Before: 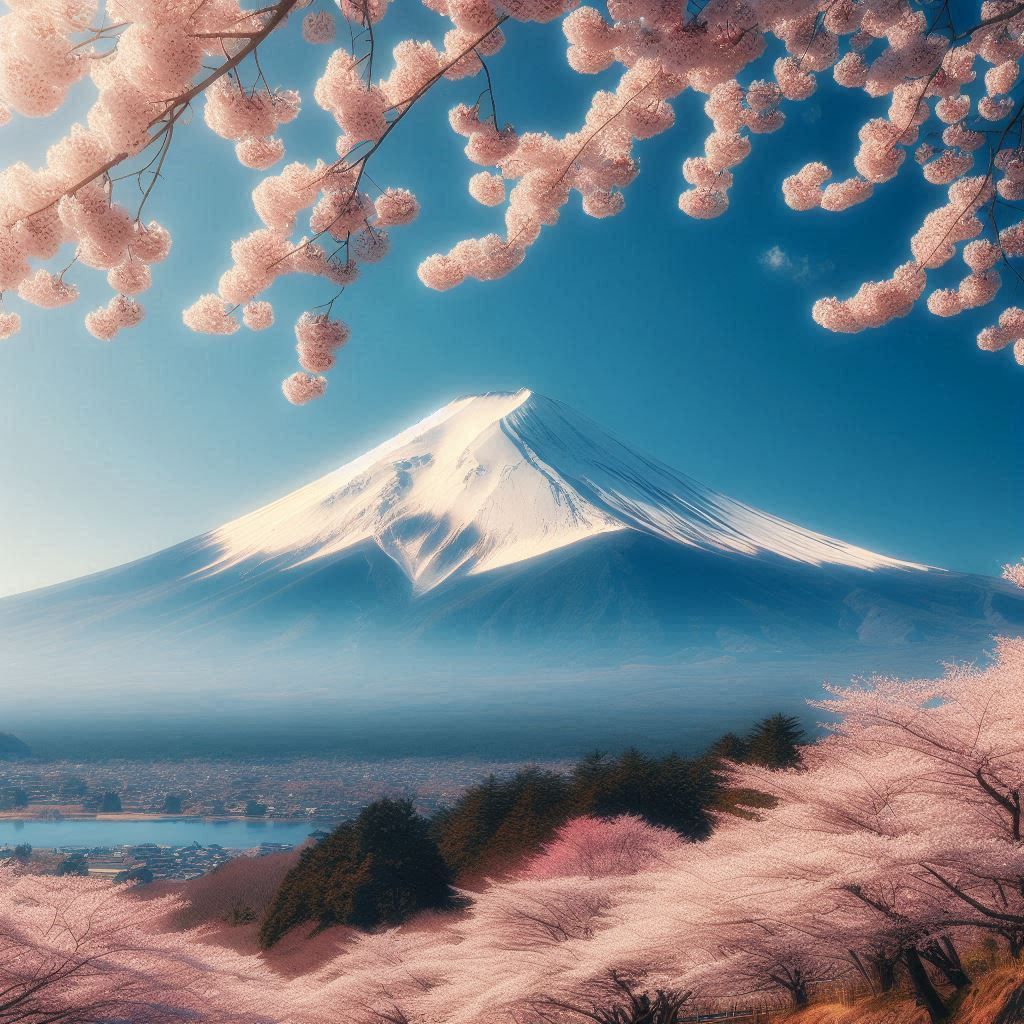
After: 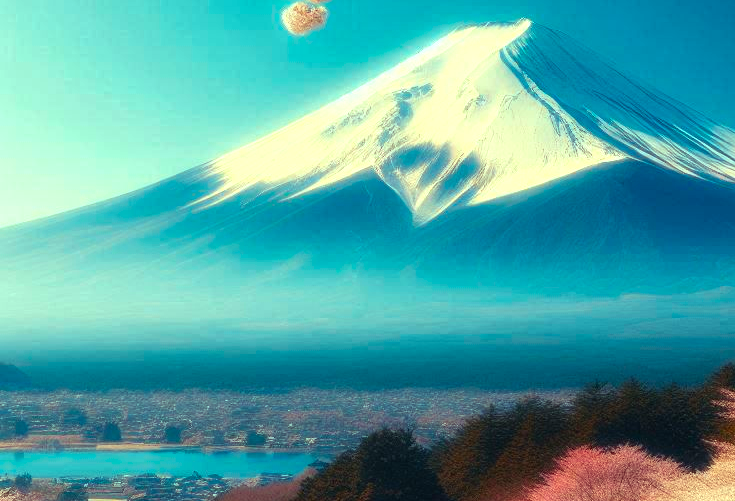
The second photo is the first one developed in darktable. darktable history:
color balance rgb: highlights gain › luminance 15.602%, highlights gain › chroma 7.052%, highlights gain › hue 128.81°, linear chroma grading › global chroma 0.294%, perceptual saturation grading › global saturation 29.894%, global vibrance 30.381%, contrast 10.488%
crop: top 36.213%, right 28.187%, bottom 14.765%
